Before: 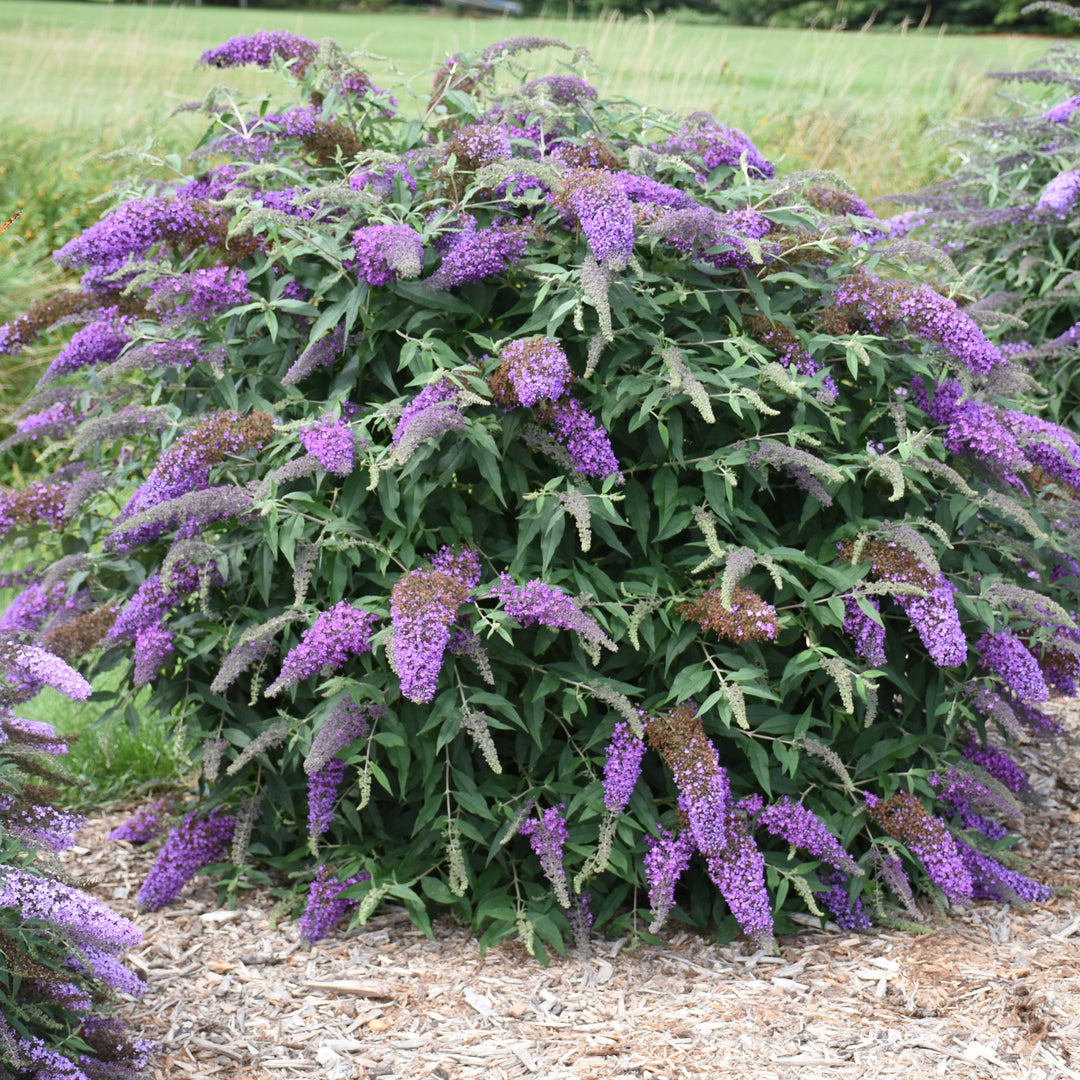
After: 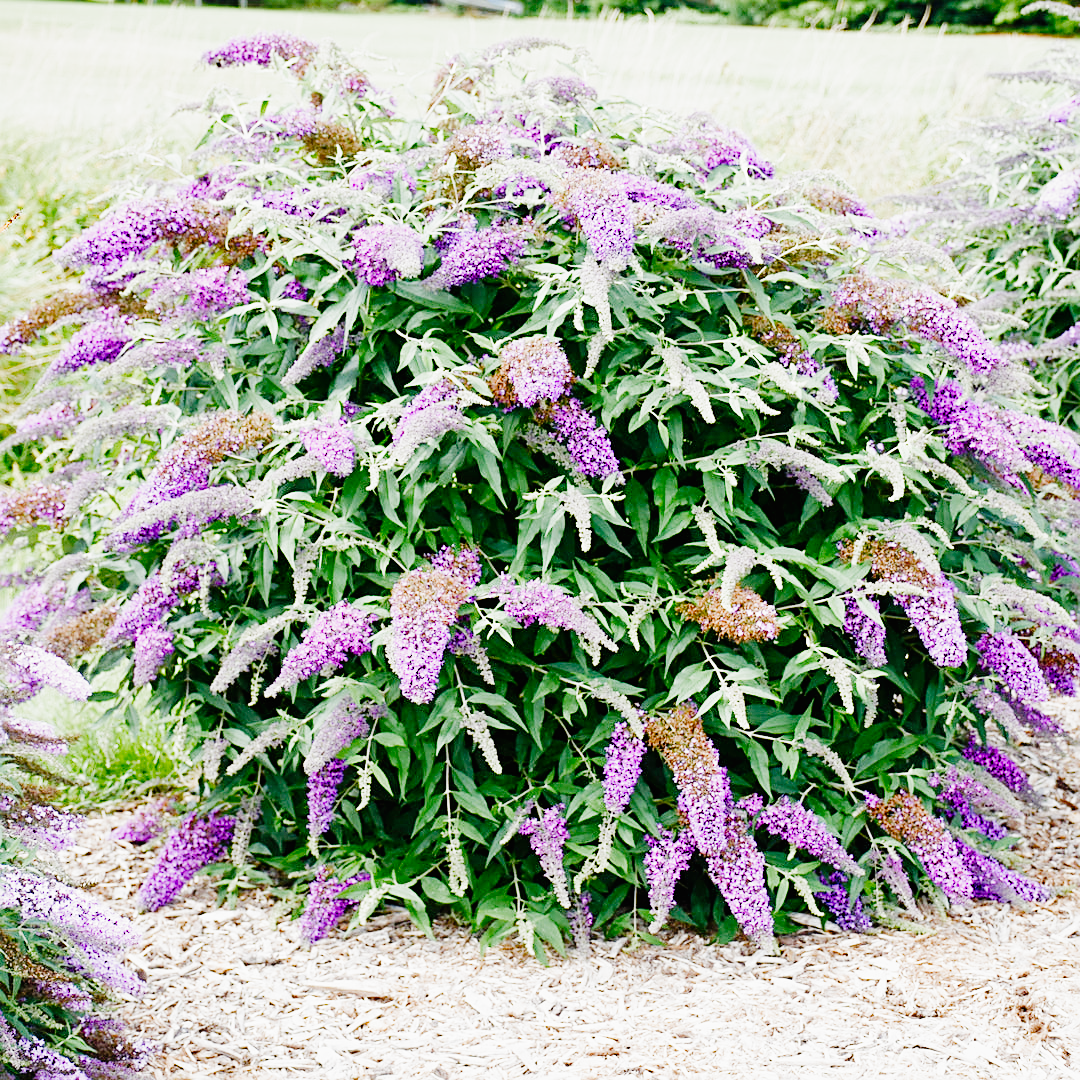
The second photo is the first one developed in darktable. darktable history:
exposure: black level correction 0, exposure 1.122 EV, compensate highlight preservation false
color balance rgb: highlights gain › luminance 6.543%, highlights gain › chroma 1.234%, highlights gain › hue 87.64°, perceptual saturation grading › global saturation 44.764%, perceptual saturation grading › highlights -50.239%, perceptual saturation grading › shadows 30.166%, global vibrance 9.956%
sharpen: on, module defaults
filmic rgb: black relative exposure -7.65 EV, white relative exposure 4.56 EV, threshold 3.04 EV, hardness 3.61, preserve chrominance no, color science v5 (2021), enable highlight reconstruction true
tone curve: curves: ch0 [(0, 0) (0.003, 0.006) (0.011, 0.007) (0.025, 0.009) (0.044, 0.012) (0.069, 0.021) (0.1, 0.036) (0.136, 0.056) (0.177, 0.105) (0.224, 0.165) (0.277, 0.251) (0.335, 0.344) (0.399, 0.439) (0.468, 0.532) (0.543, 0.628) (0.623, 0.718) (0.709, 0.797) (0.801, 0.874) (0.898, 0.943) (1, 1)], preserve colors none
